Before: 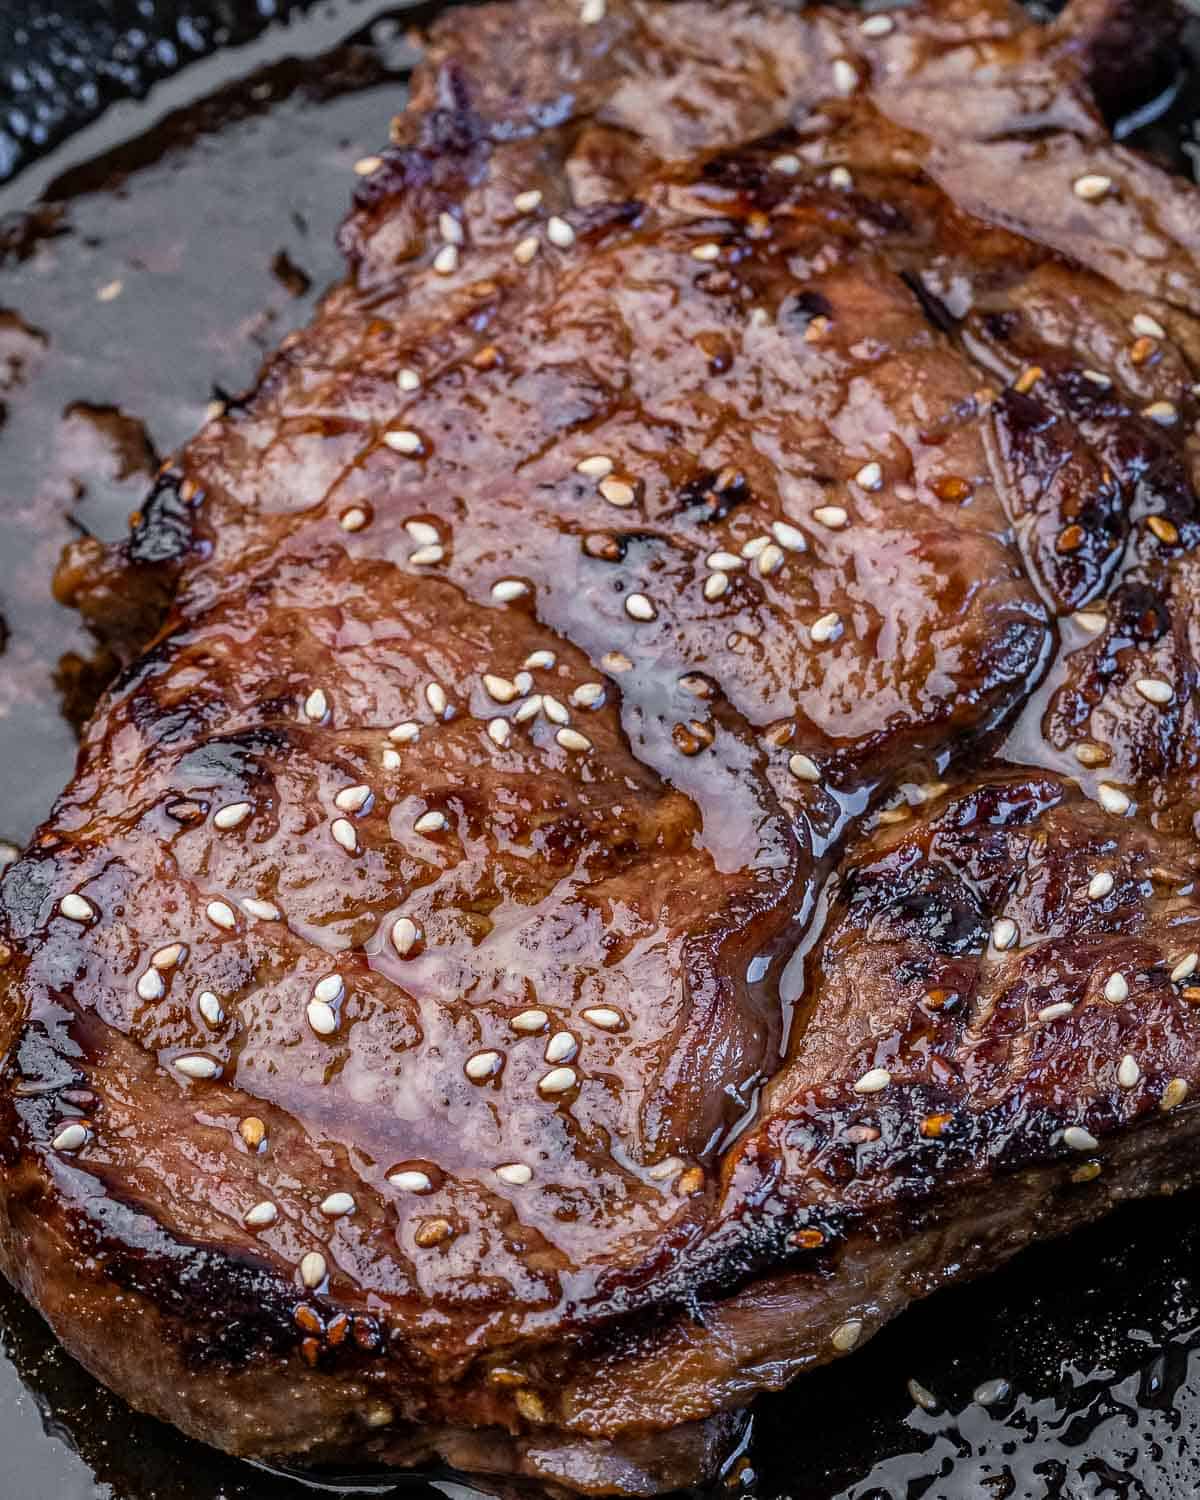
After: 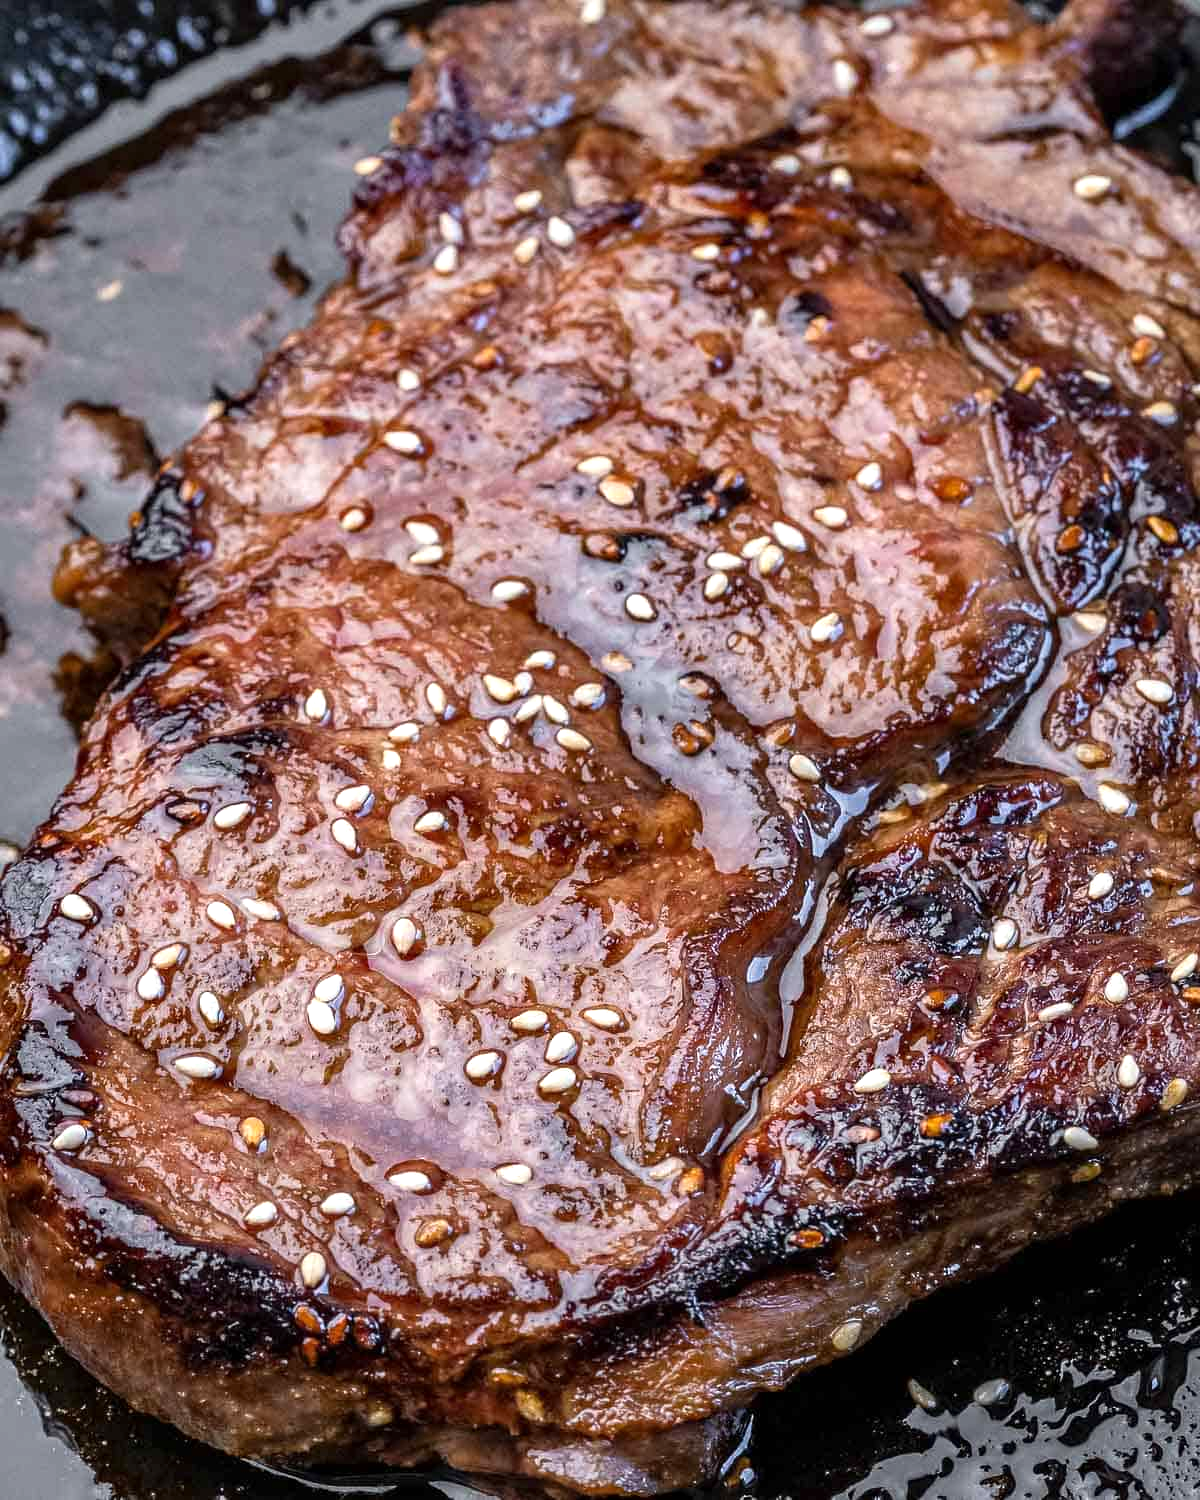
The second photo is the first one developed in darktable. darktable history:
exposure: exposure 0.507 EV, compensate highlight preservation false
